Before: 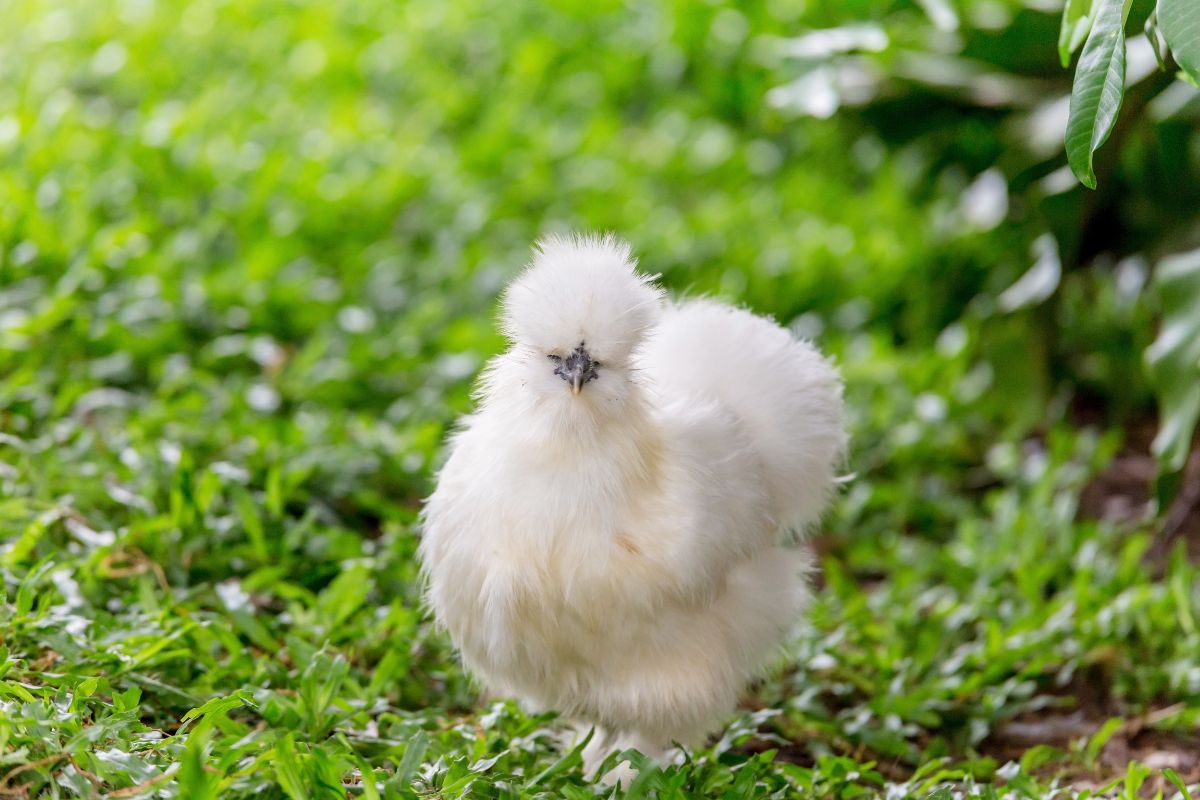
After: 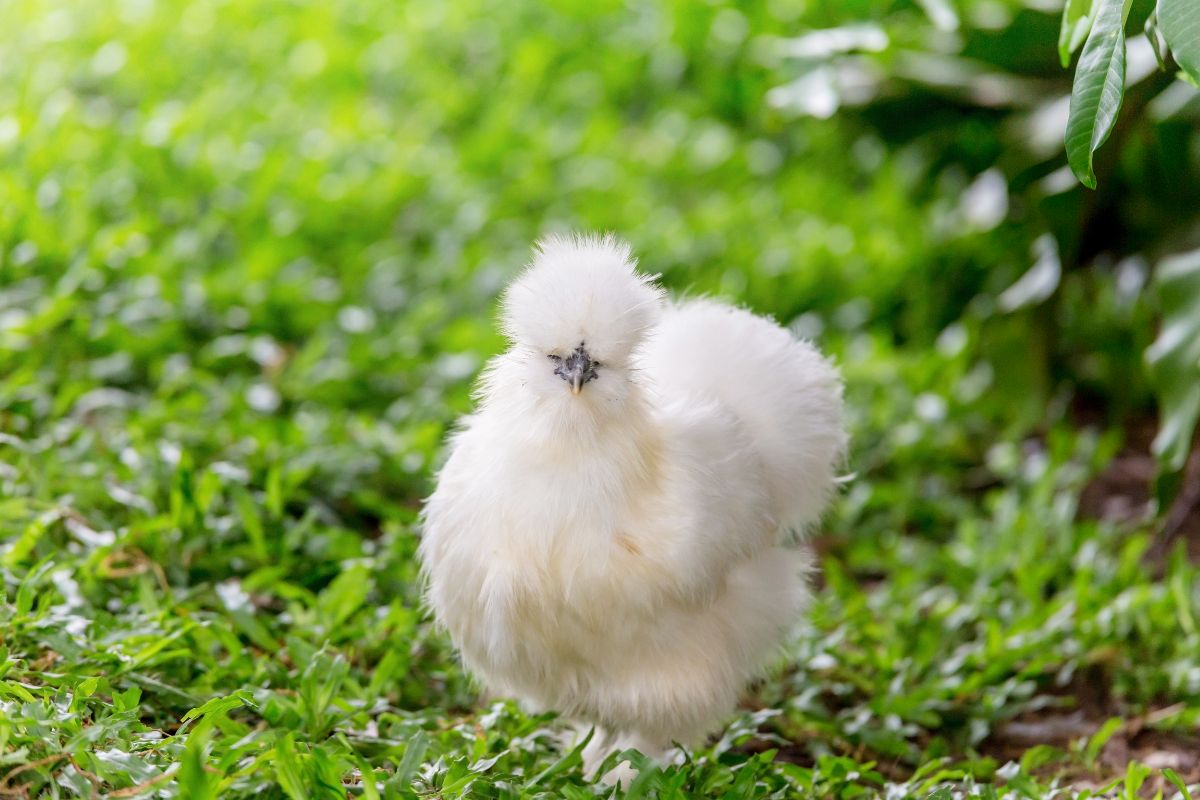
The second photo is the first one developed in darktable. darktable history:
shadows and highlights: shadows -70.02, highlights 36.55, soften with gaussian
